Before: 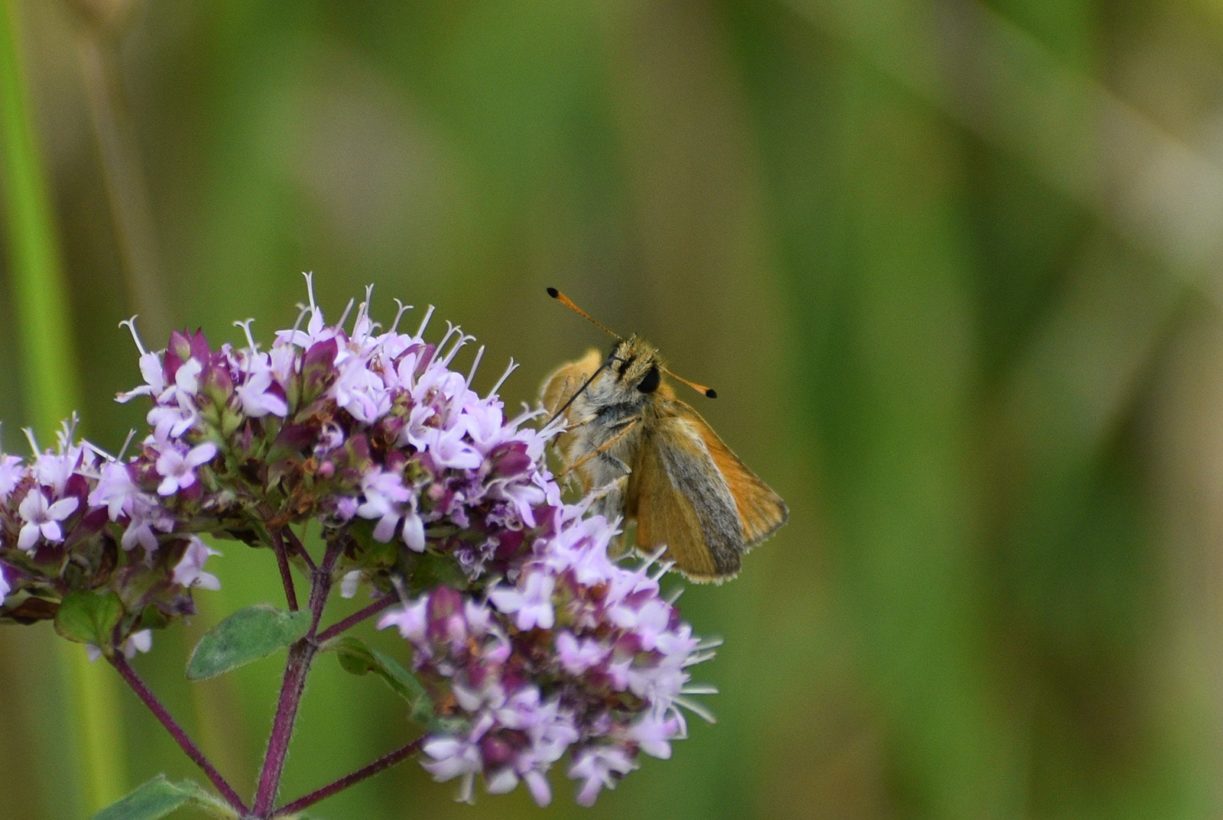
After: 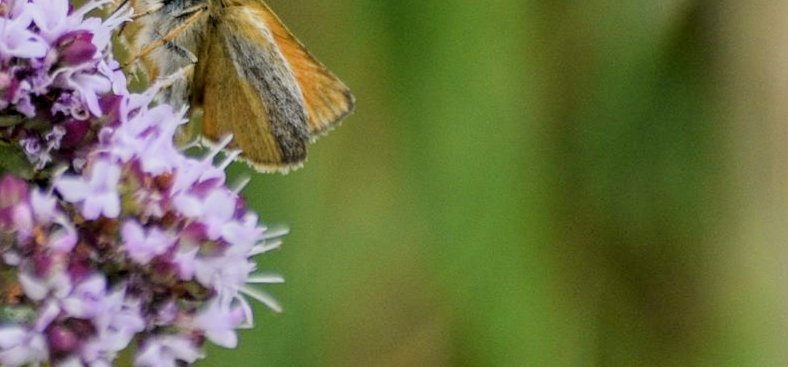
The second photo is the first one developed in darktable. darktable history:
crop and rotate: left 35.509%, top 50.238%, bottom 4.934%
filmic rgb: black relative exposure -6.68 EV, white relative exposure 4.56 EV, hardness 3.25
exposure: black level correction 0.001, exposure 0.5 EV, compensate exposure bias true, compensate highlight preservation false
local contrast: on, module defaults
